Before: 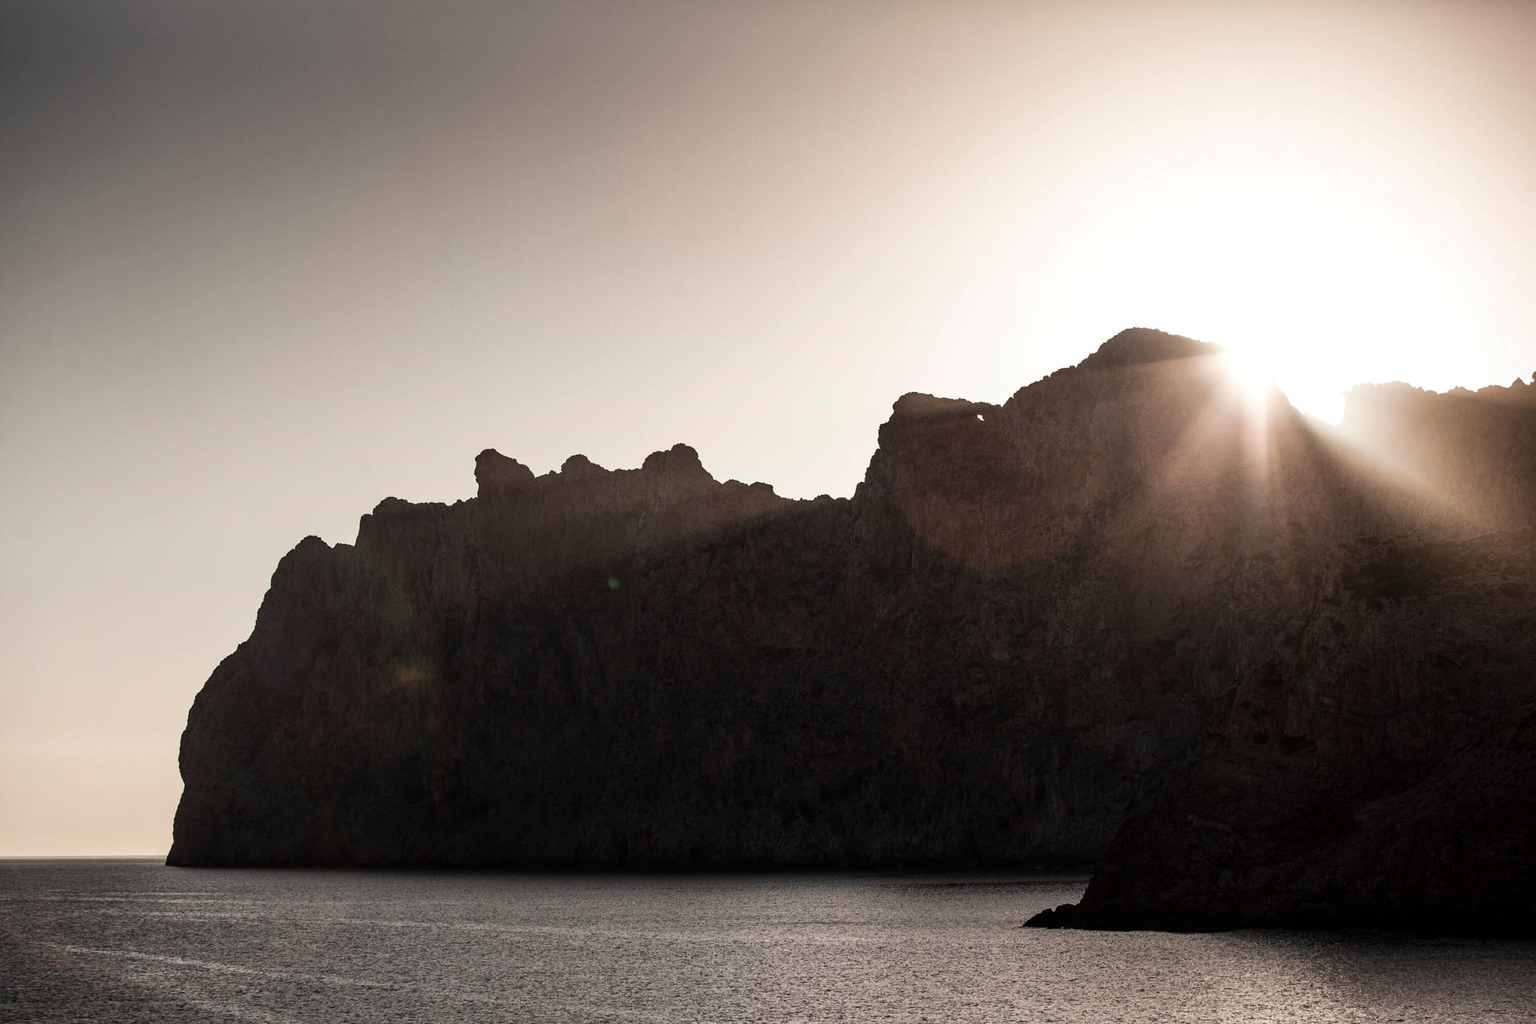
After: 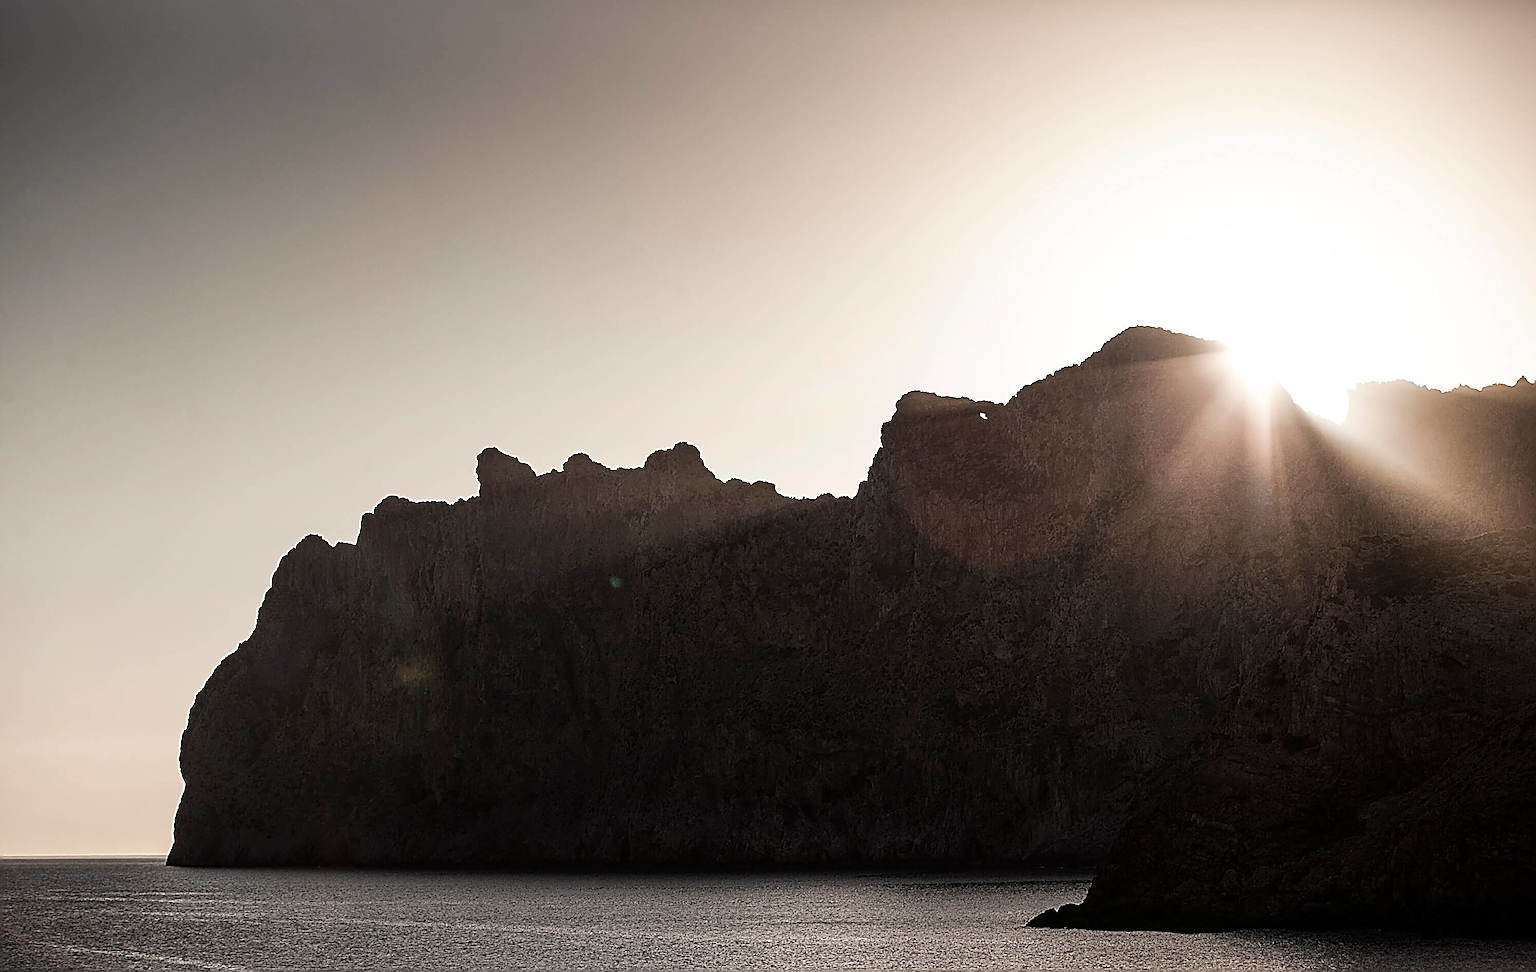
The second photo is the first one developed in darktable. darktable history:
crop: top 0.309%, right 0.265%, bottom 5.013%
sharpen: amount 1.982
